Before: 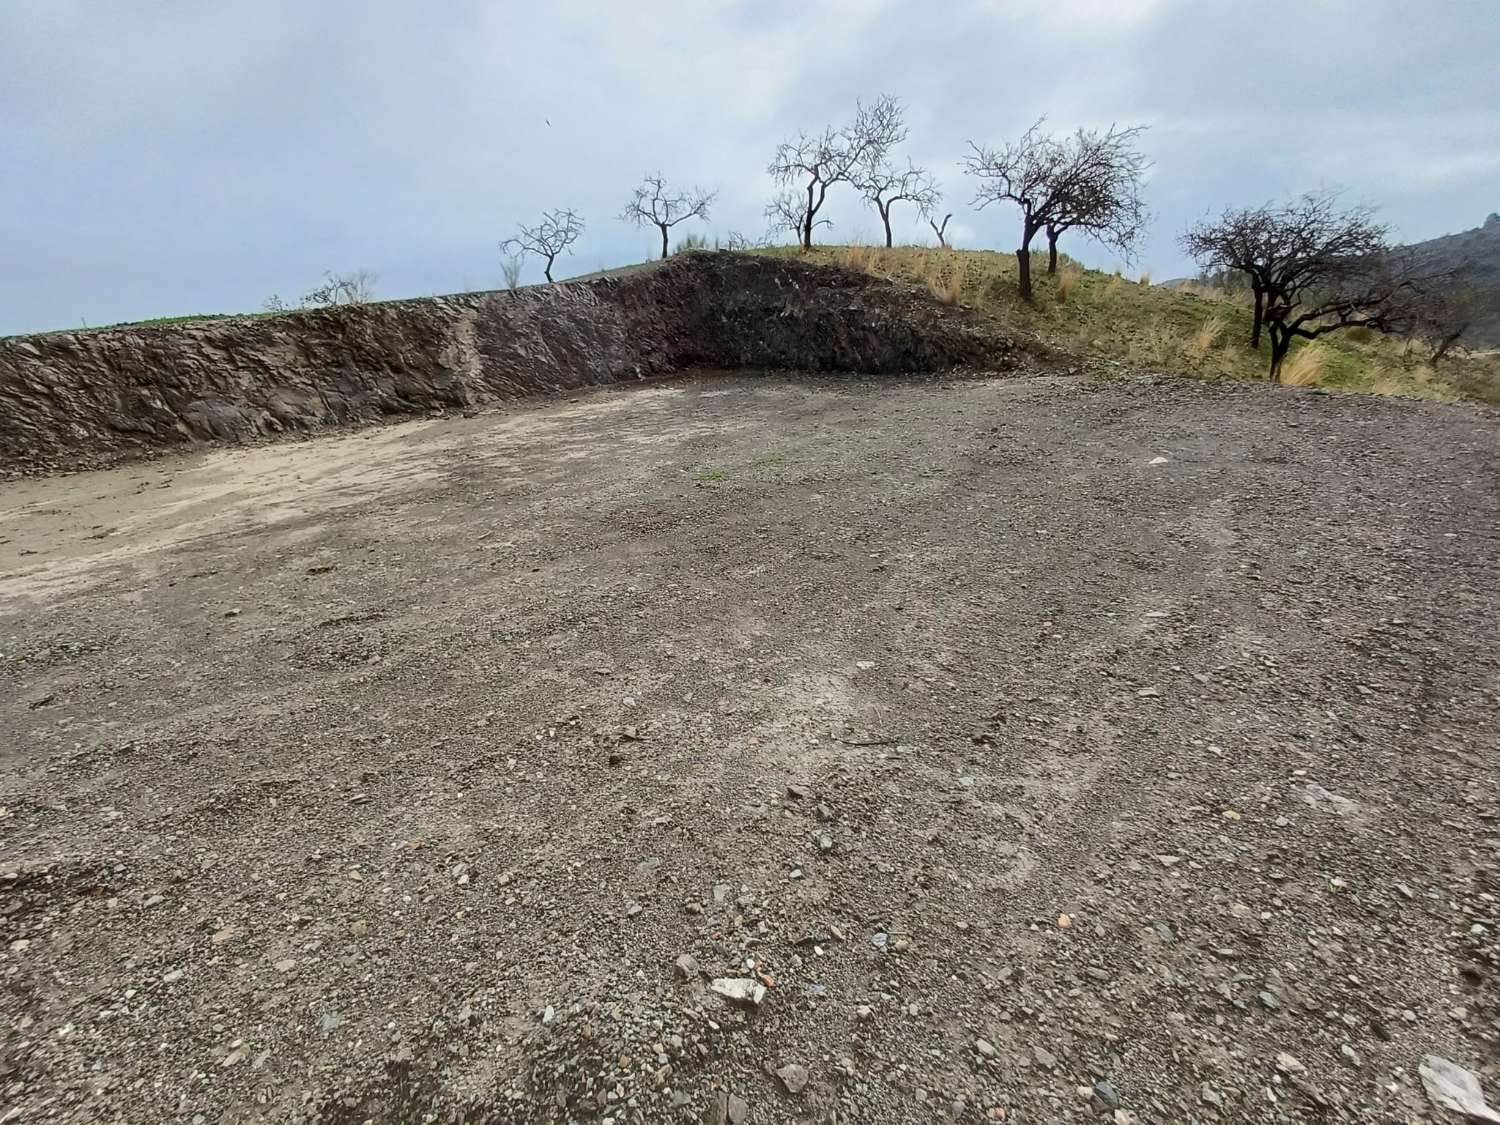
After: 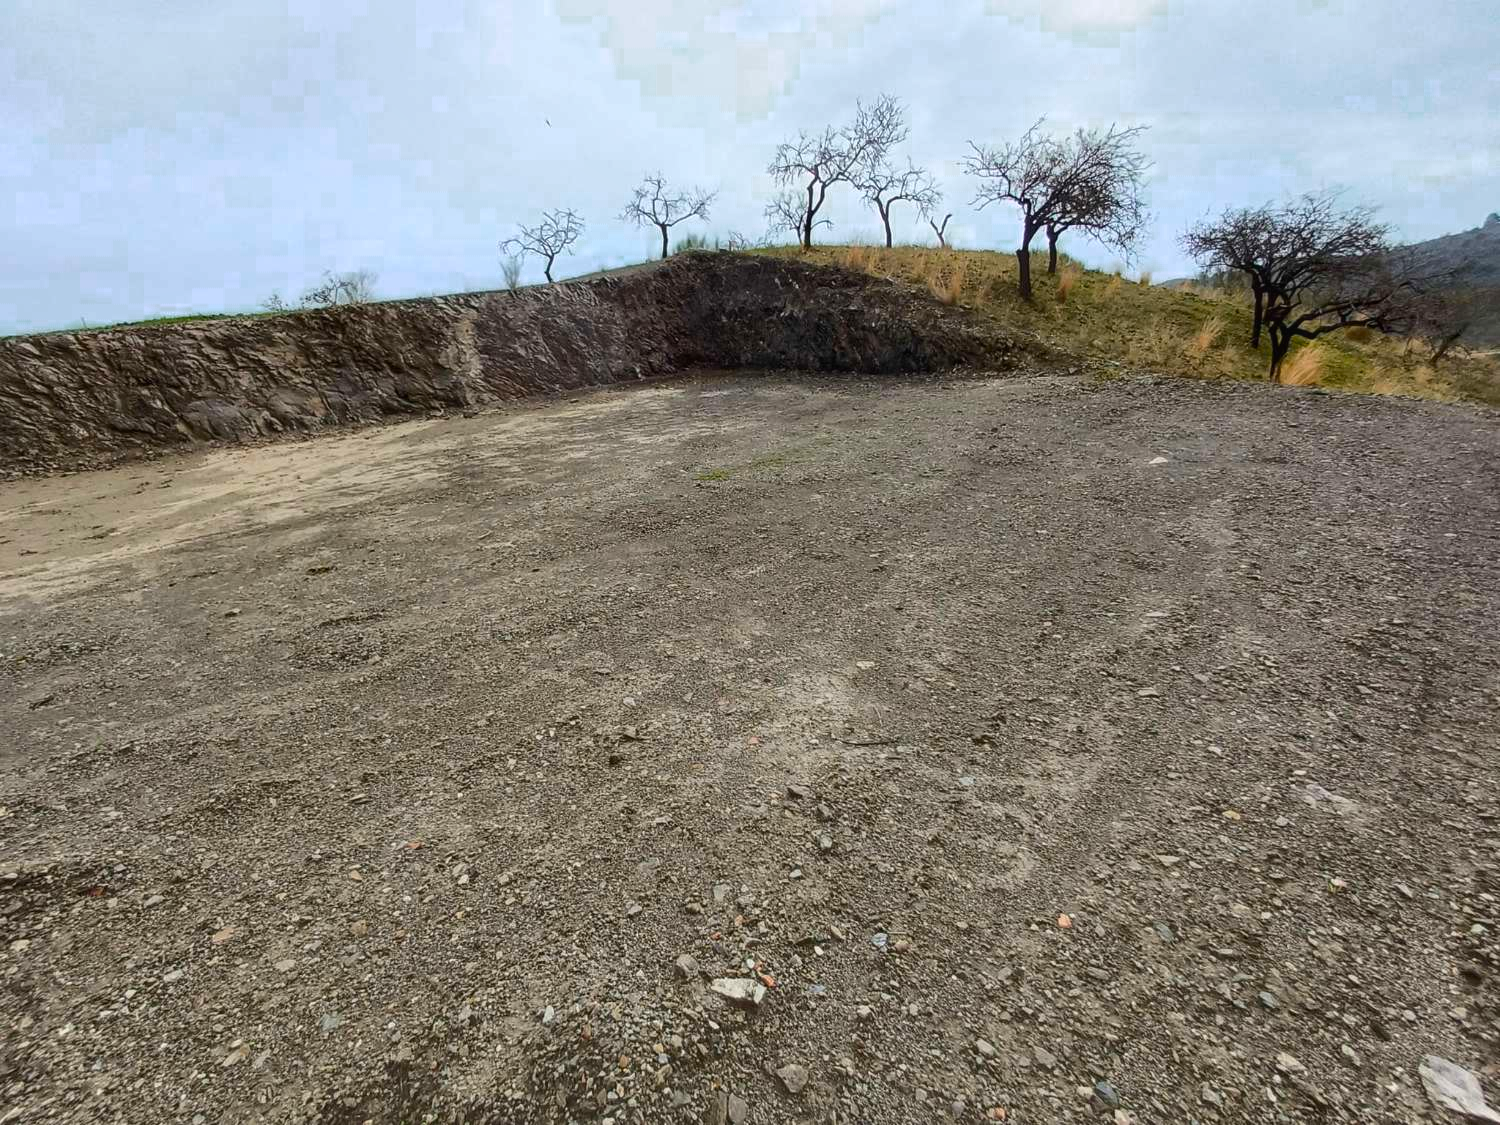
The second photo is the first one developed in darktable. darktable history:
contrast brightness saturation: contrast -0.08, brightness -0.04, saturation -0.11
color zones: curves: ch0 [(0.473, 0.374) (0.742, 0.784)]; ch1 [(0.354, 0.737) (0.742, 0.705)]; ch2 [(0.318, 0.421) (0.758, 0.532)]
local contrast: highlights 100%, shadows 100%, detail 120%, midtone range 0.2
